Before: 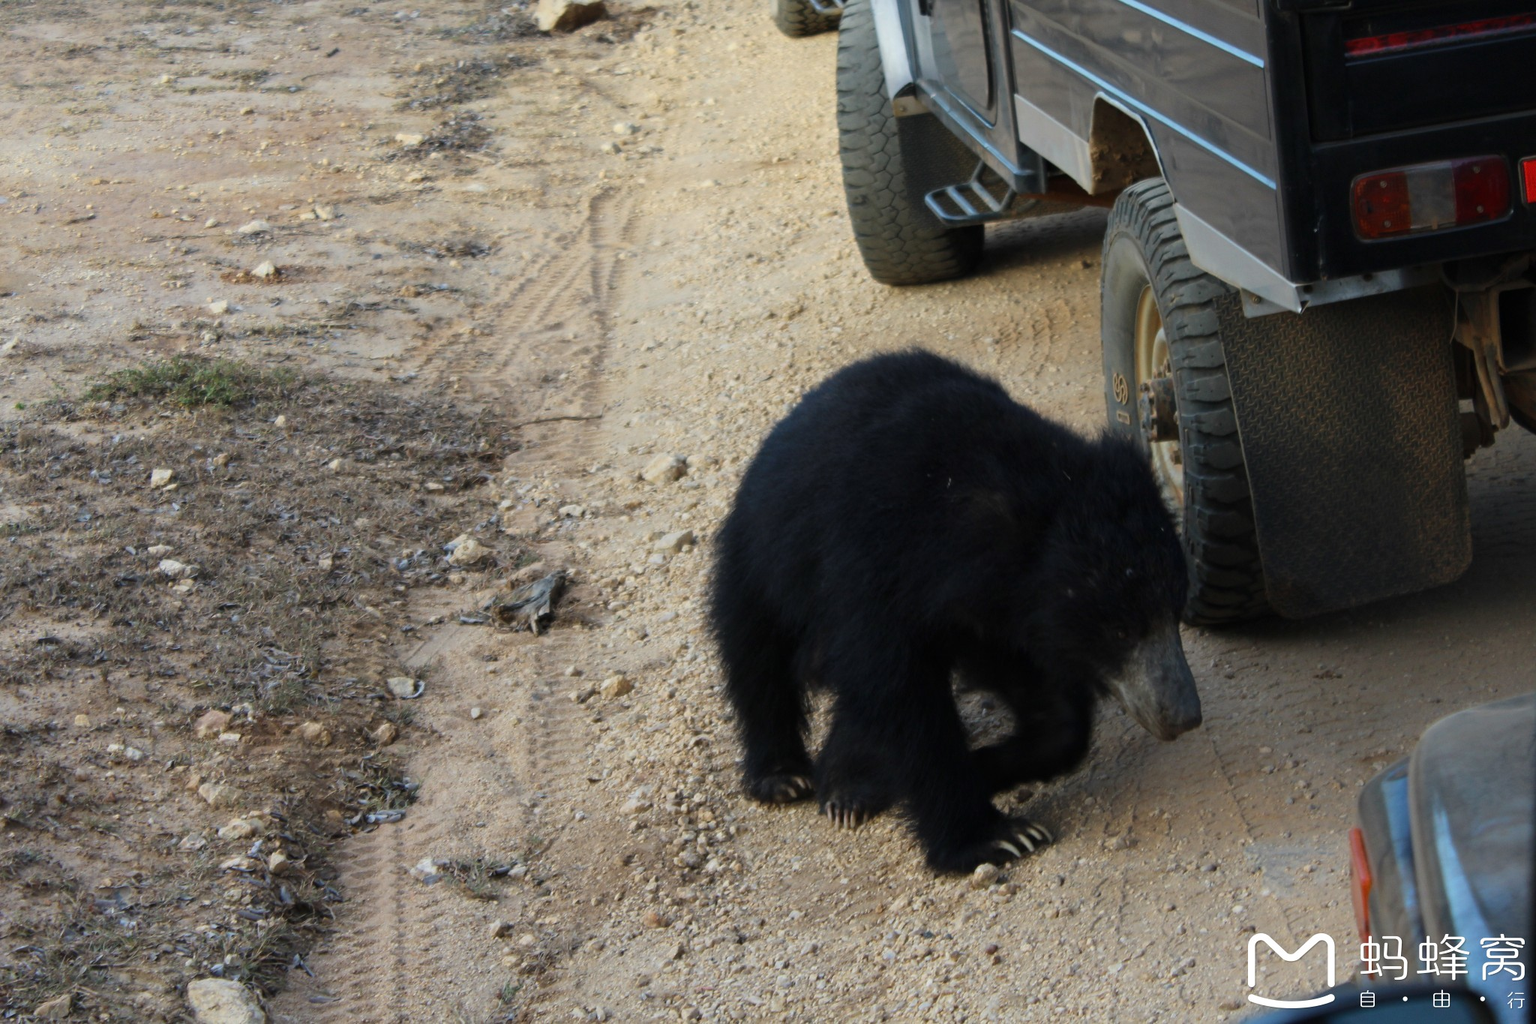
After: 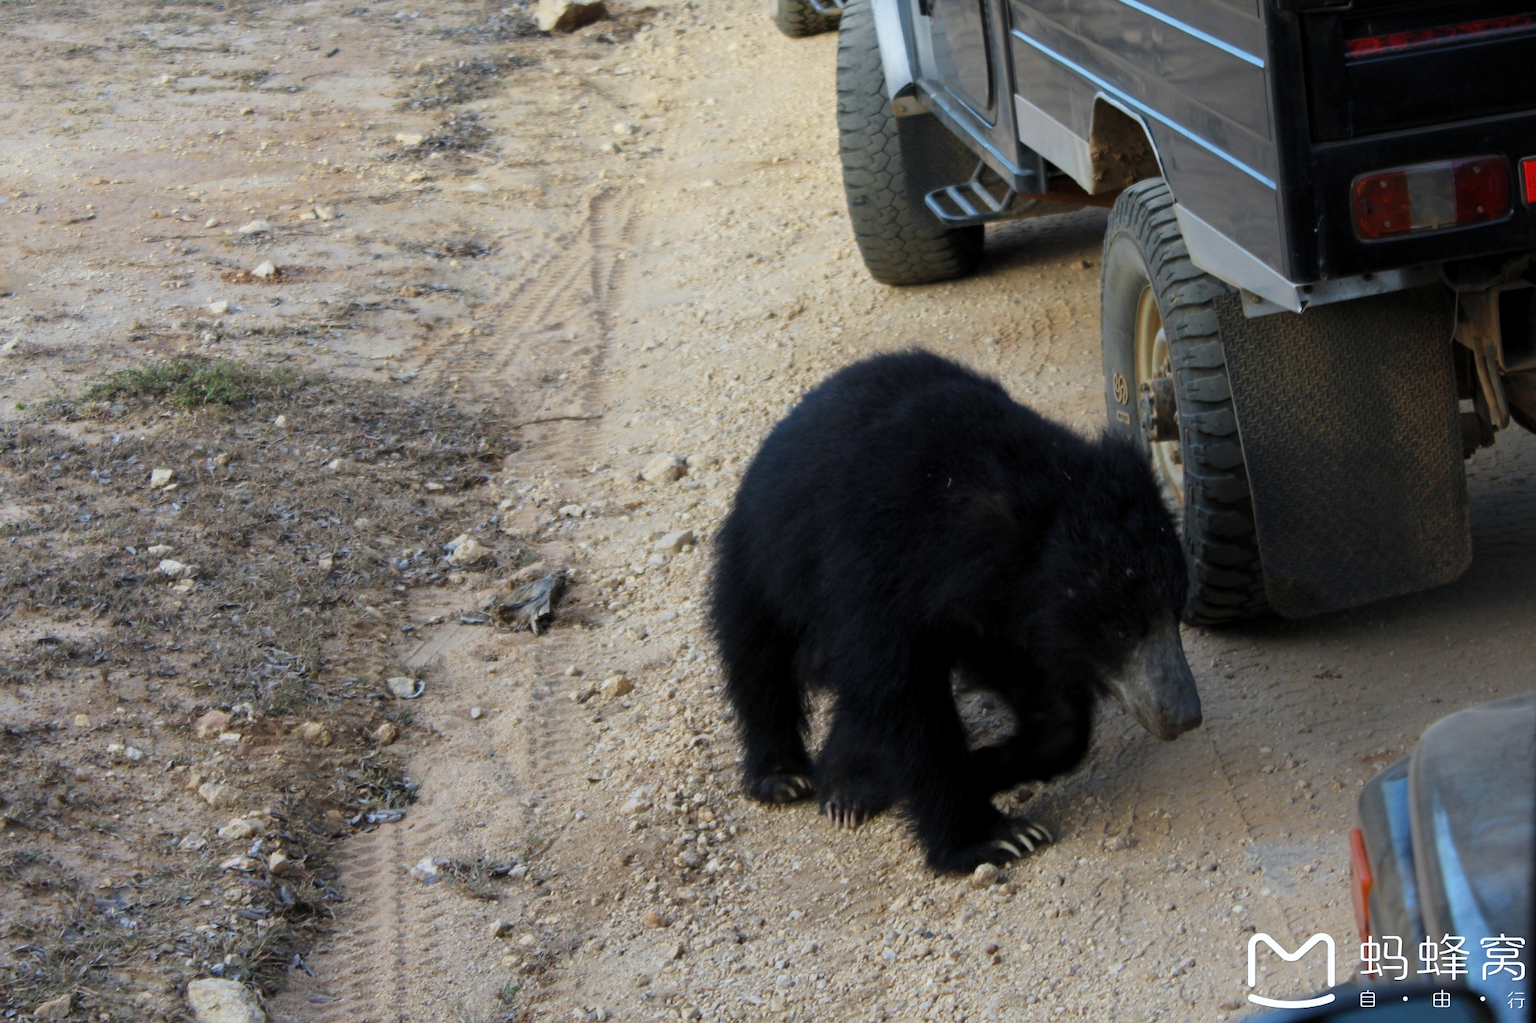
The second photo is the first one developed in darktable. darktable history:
white balance: red 0.983, blue 1.036
exposure: compensate highlight preservation false
levels: levels [0.018, 0.493, 1]
